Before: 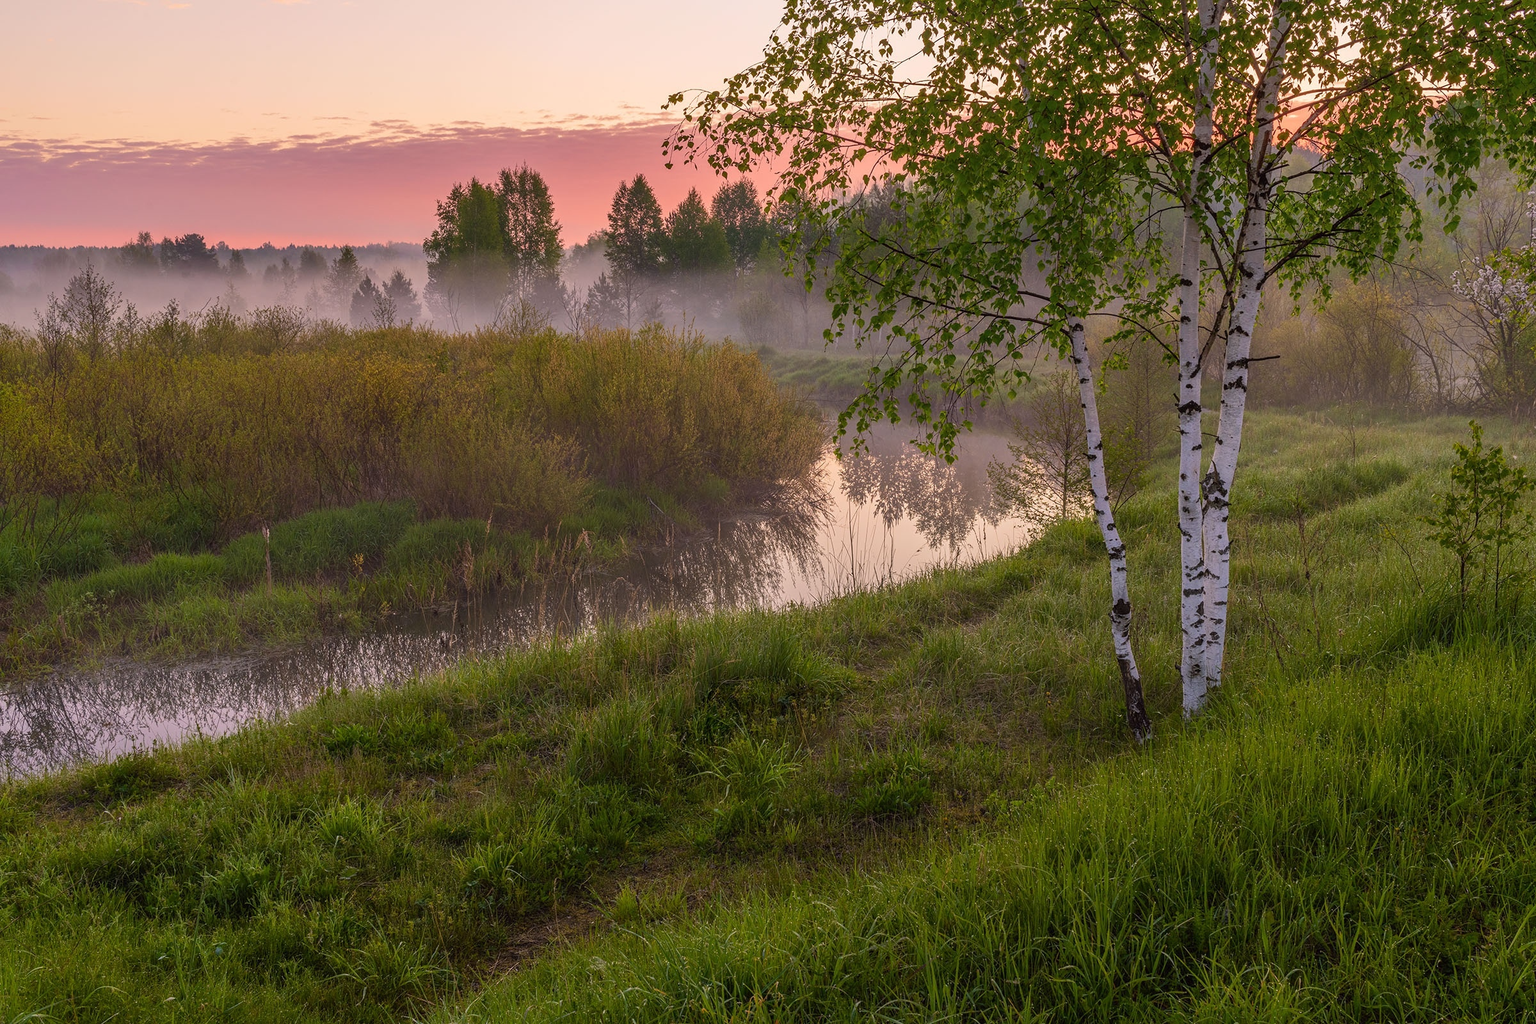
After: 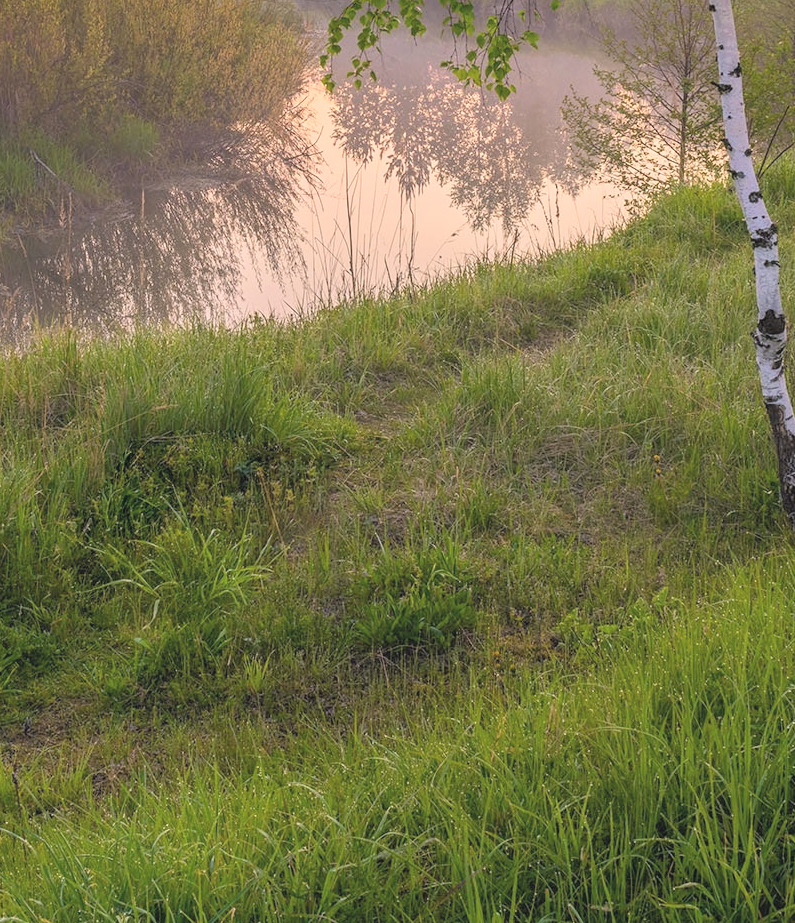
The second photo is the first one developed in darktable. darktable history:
contrast brightness saturation: contrast 0.1, brightness 0.3, saturation 0.14
crop: left 40.878%, top 39.176%, right 25.993%, bottom 3.081%
color balance: mode lift, gamma, gain (sRGB), lift [1, 1, 1.022, 1.026]
